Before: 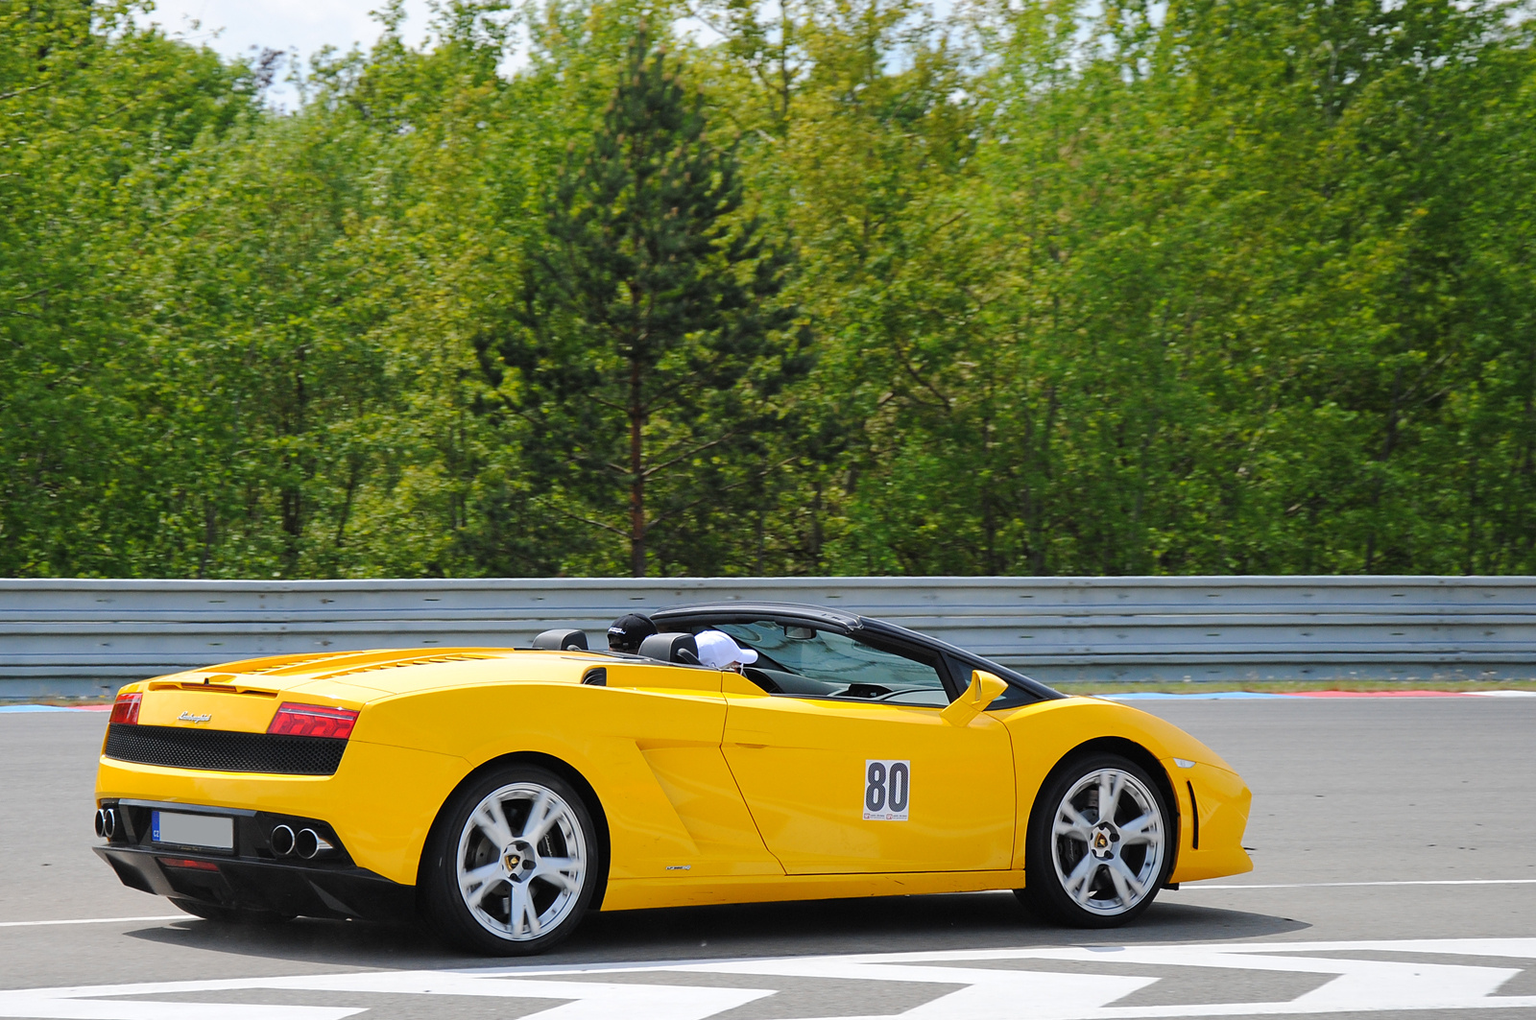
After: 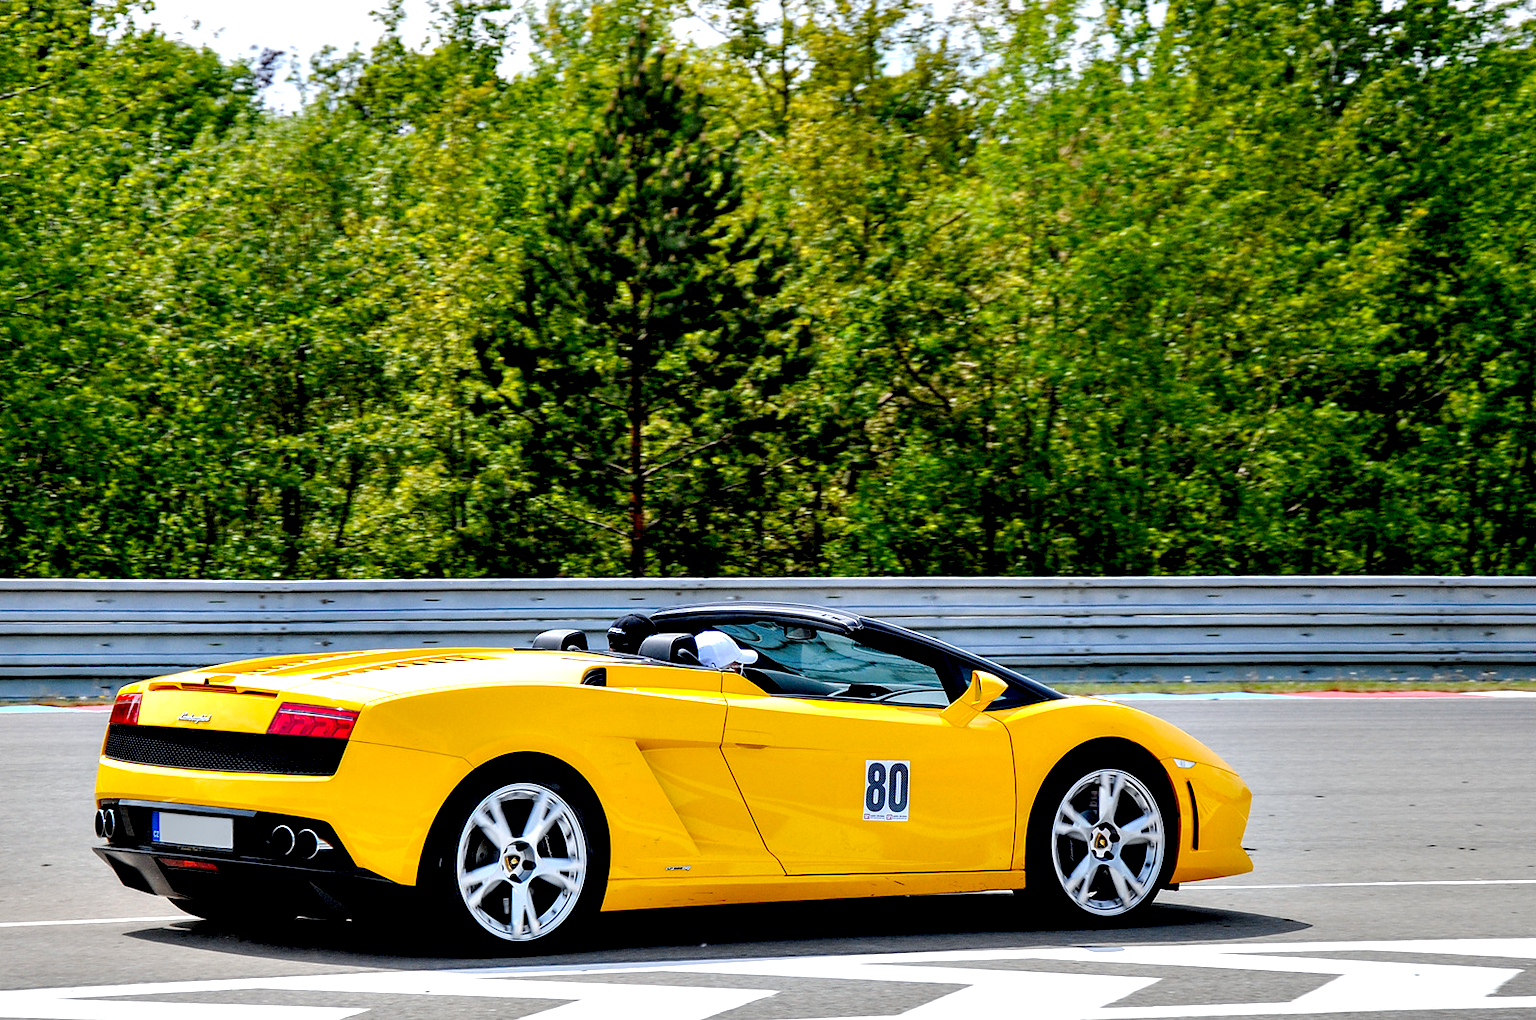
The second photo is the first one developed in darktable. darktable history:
exposure: black level correction 0.025, exposure 0.185 EV, compensate exposure bias true, compensate highlight preservation false
contrast equalizer: y [[0.6 ×6], [0.55 ×6], [0 ×6], [0 ×6], [0 ×6]]
local contrast: on, module defaults
